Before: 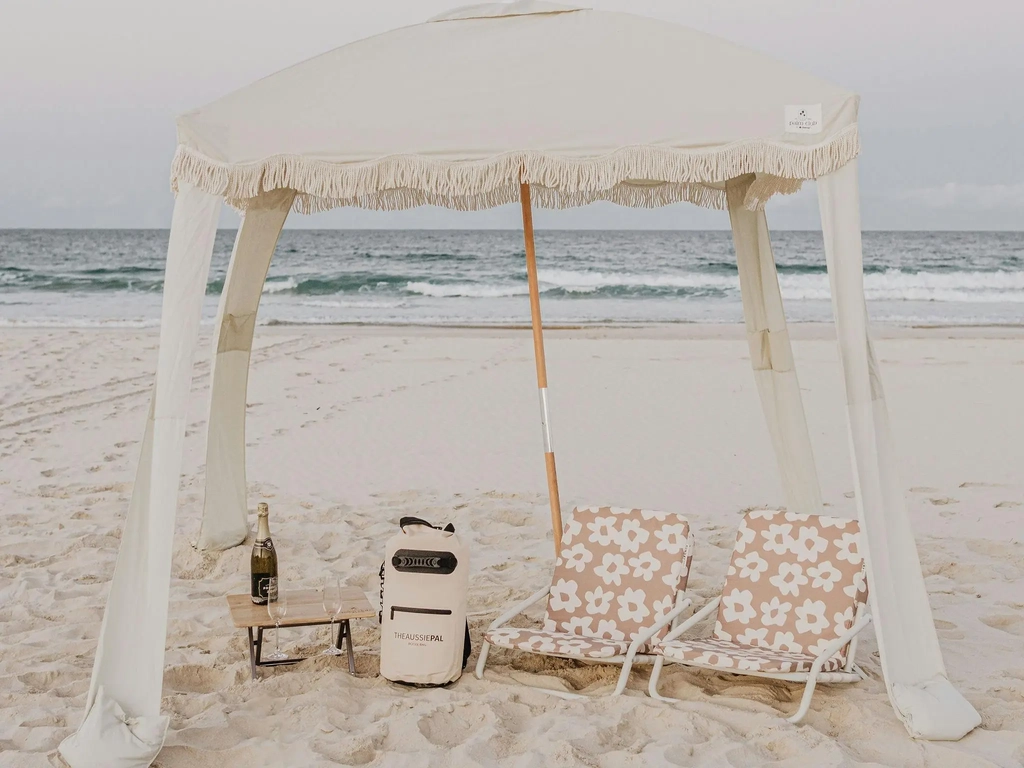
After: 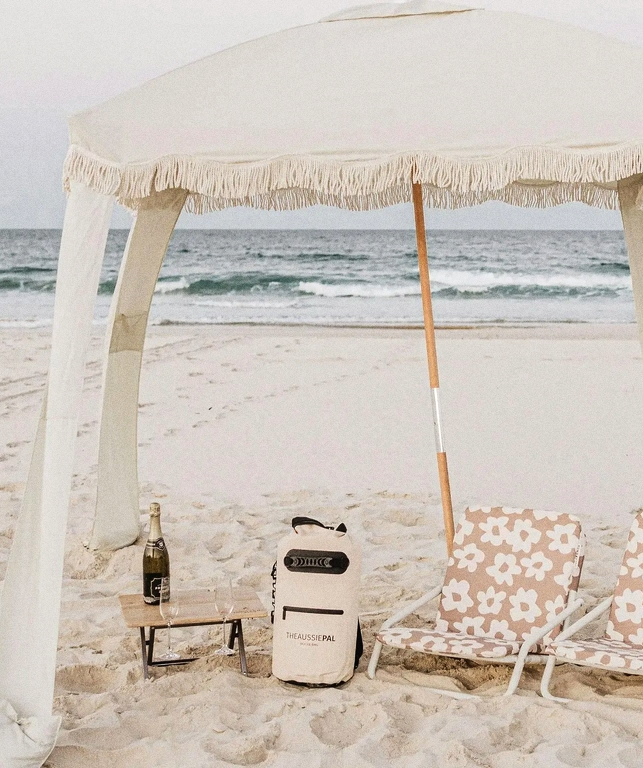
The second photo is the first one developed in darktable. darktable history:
crop: left 10.644%, right 26.528%
grain: coarseness 3.21 ISO
tone equalizer: -8 EV -0.417 EV, -7 EV -0.389 EV, -6 EV -0.333 EV, -5 EV -0.222 EV, -3 EV 0.222 EV, -2 EV 0.333 EV, -1 EV 0.389 EV, +0 EV 0.417 EV, edges refinement/feathering 500, mask exposure compensation -1.57 EV, preserve details no
